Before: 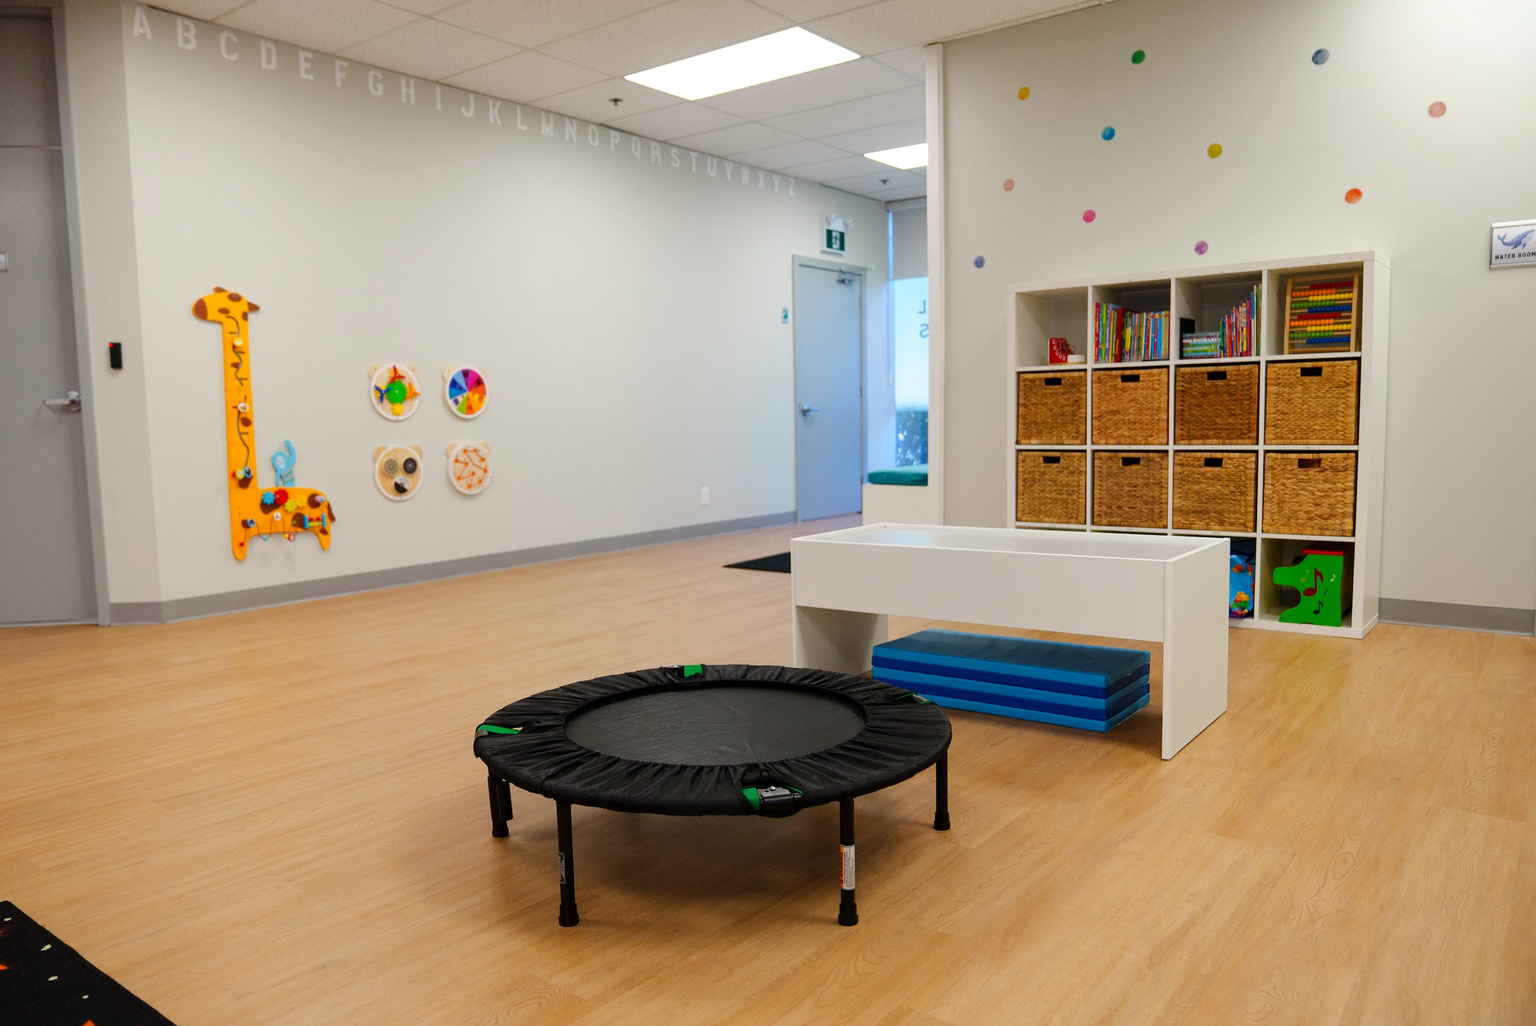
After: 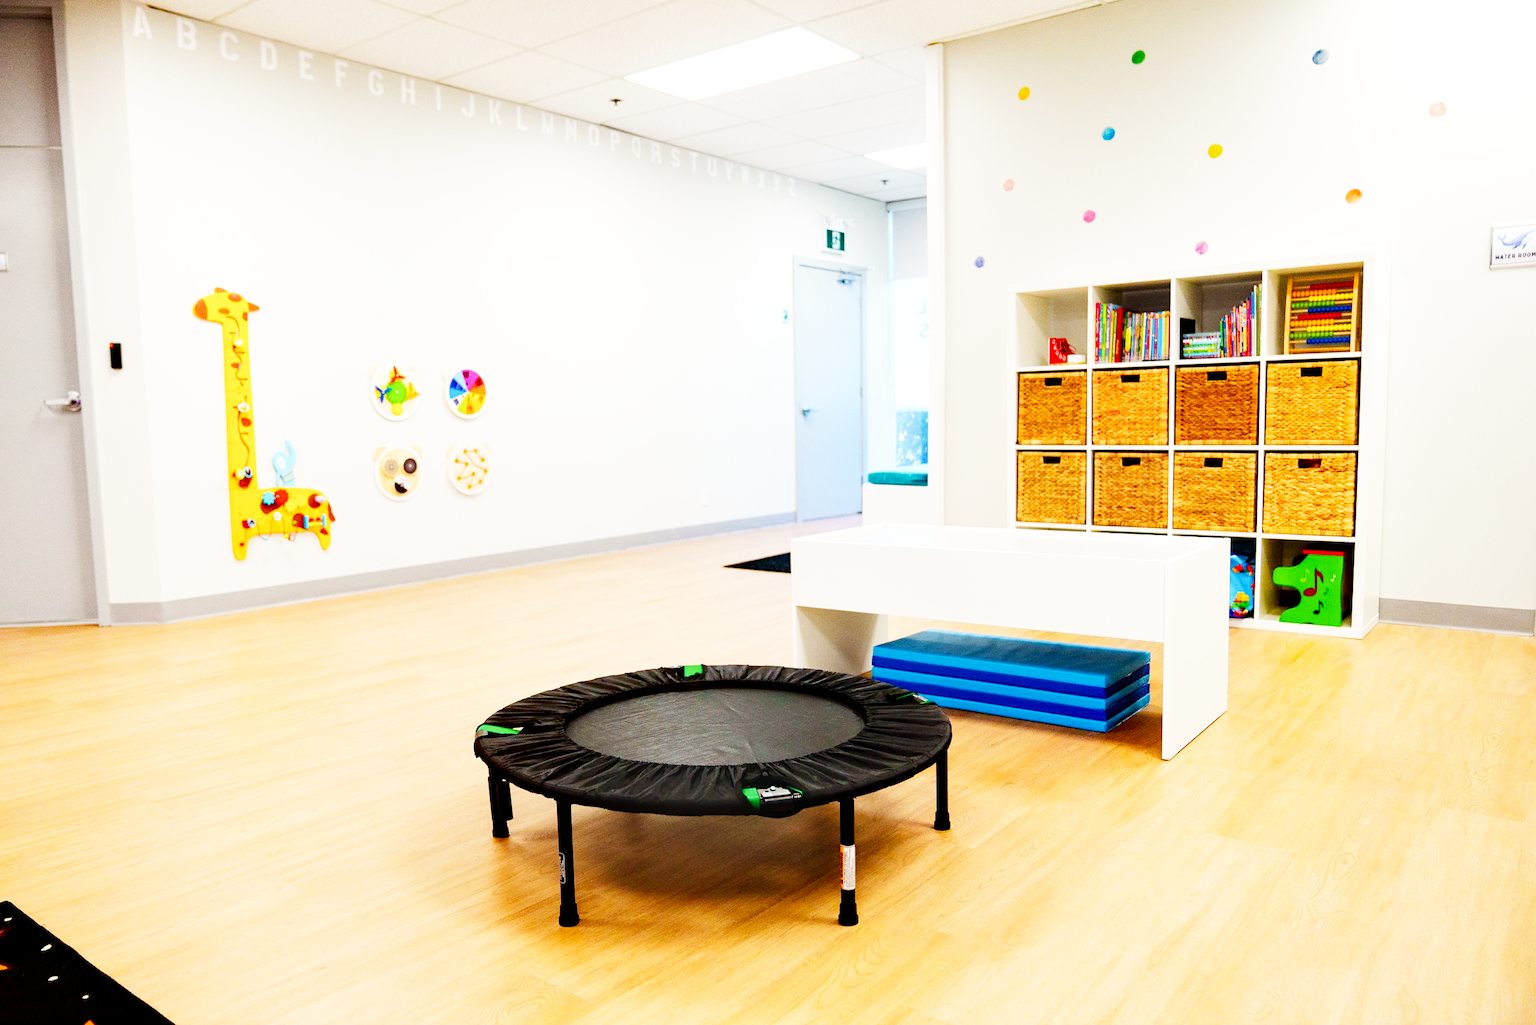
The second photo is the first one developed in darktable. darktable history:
base curve: curves: ch0 [(0, 0) (0.007, 0.004) (0.027, 0.03) (0.046, 0.07) (0.207, 0.54) (0.442, 0.872) (0.673, 0.972) (1, 1)], fusion 1, preserve colors none
